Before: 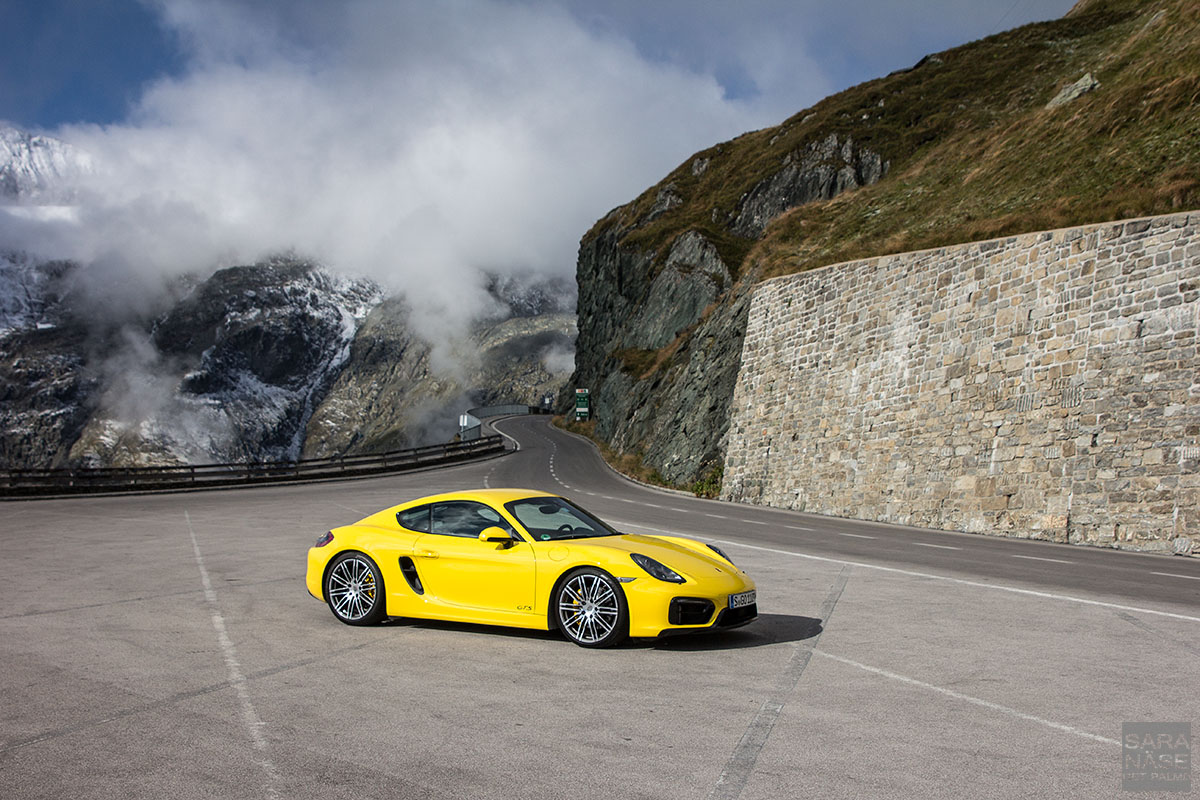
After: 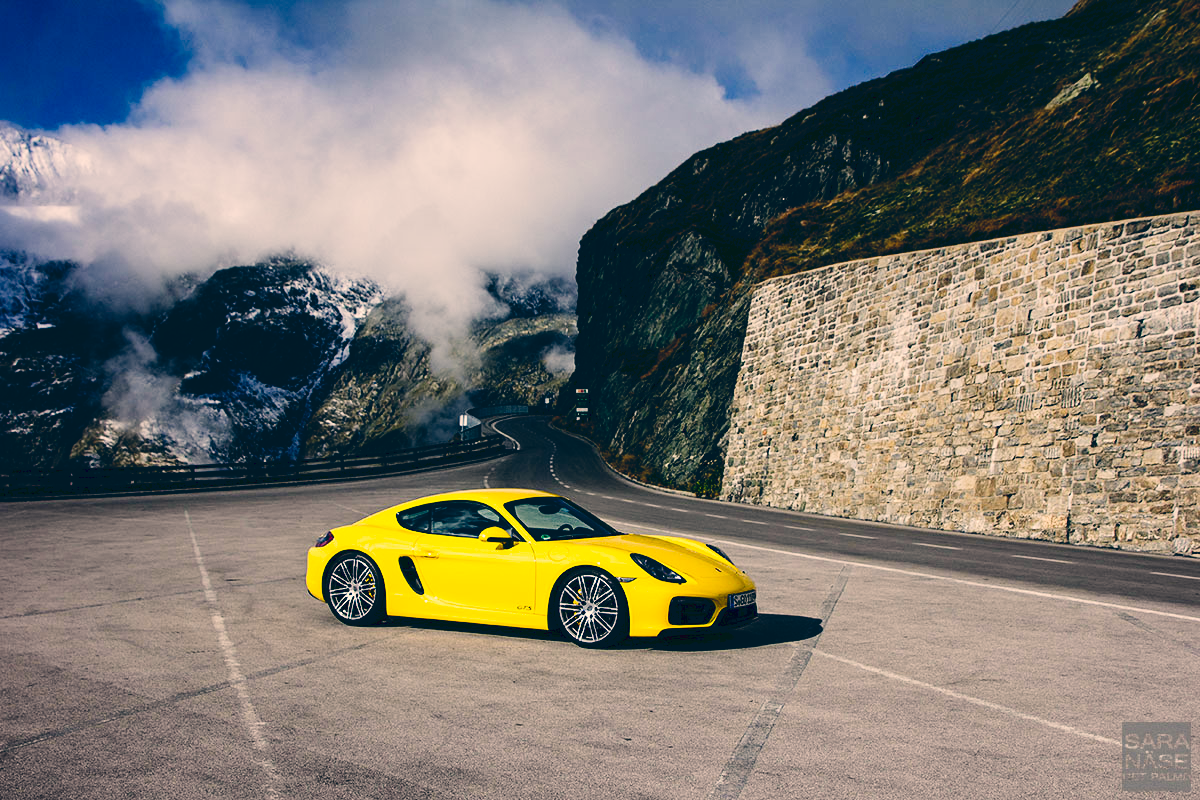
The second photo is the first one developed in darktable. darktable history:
contrast brightness saturation: contrast 0.07, brightness -0.13, saturation 0.06
tone curve: curves: ch0 [(0, 0) (0.003, 0.068) (0.011, 0.068) (0.025, 0.068) (0.044, 0.068) (0.069, 0.072) (0.1, 0.072) (0.136, 0.077) (0.177, 0.095) (0.224, 0.126) (0.277, 0.2) (0.335, 0.3) (0.399, 0.407) (0.468, 0.52) (0.543, 0.624) (0.623, 0.721) (0.709, 0.811) (0.801, 0.88) (0.898, 0.942) (1, 1)], preserve colors none
color correction: highlights a* 10.32, highlights b* 14.66, shadows a* -9.59, shadows b* -15.02
